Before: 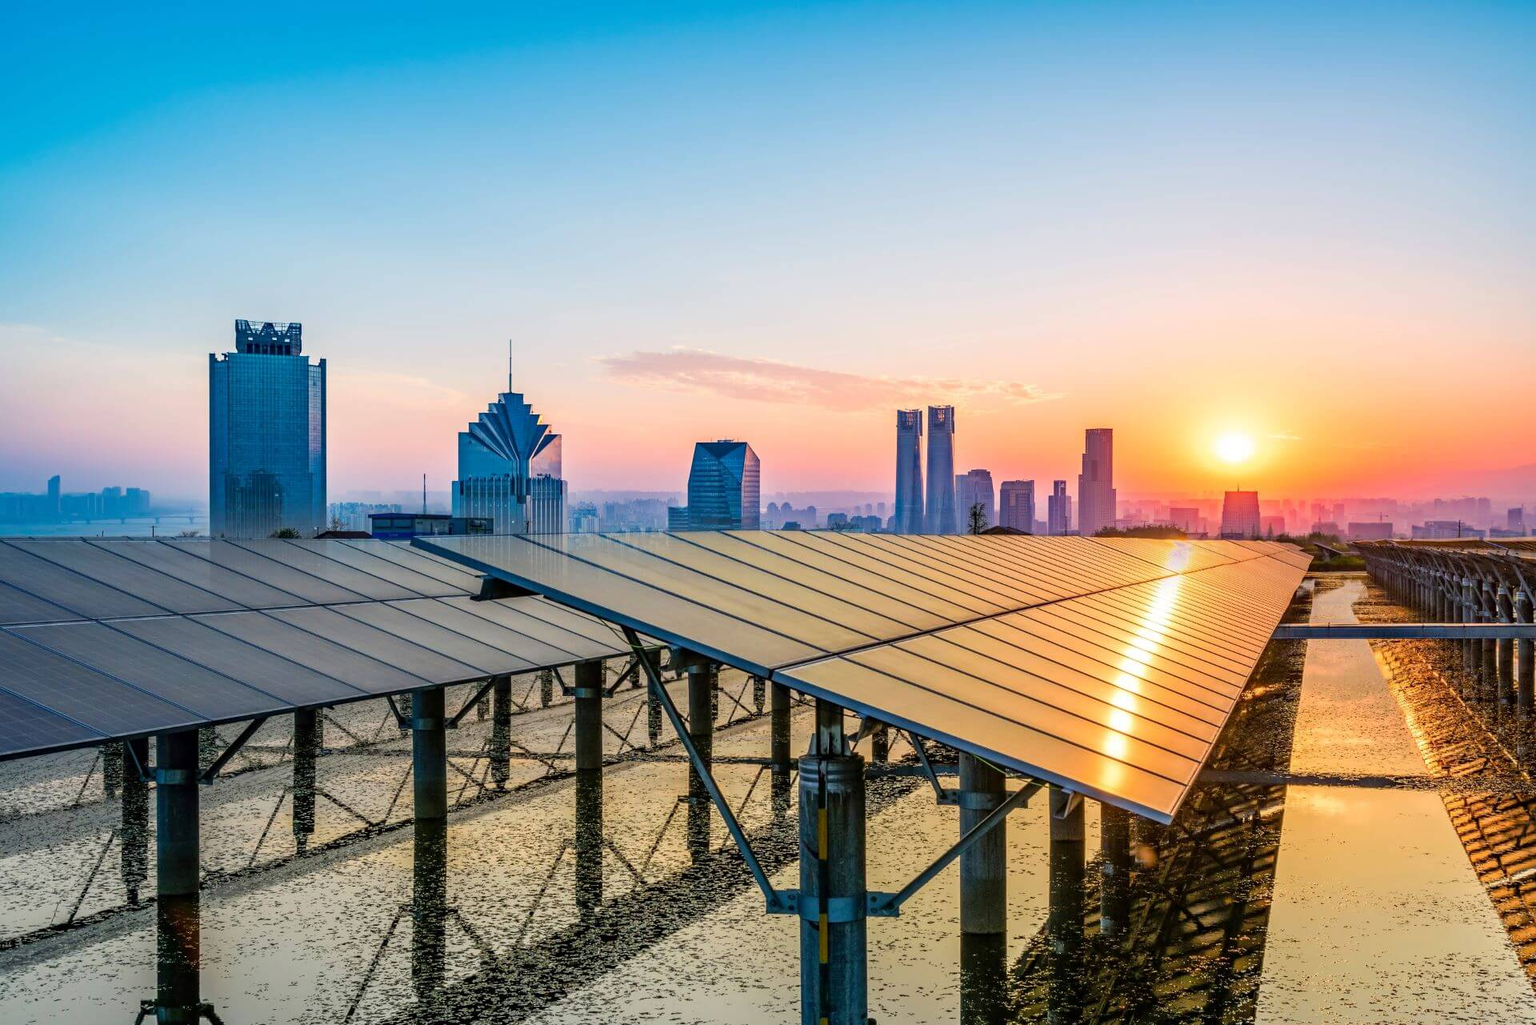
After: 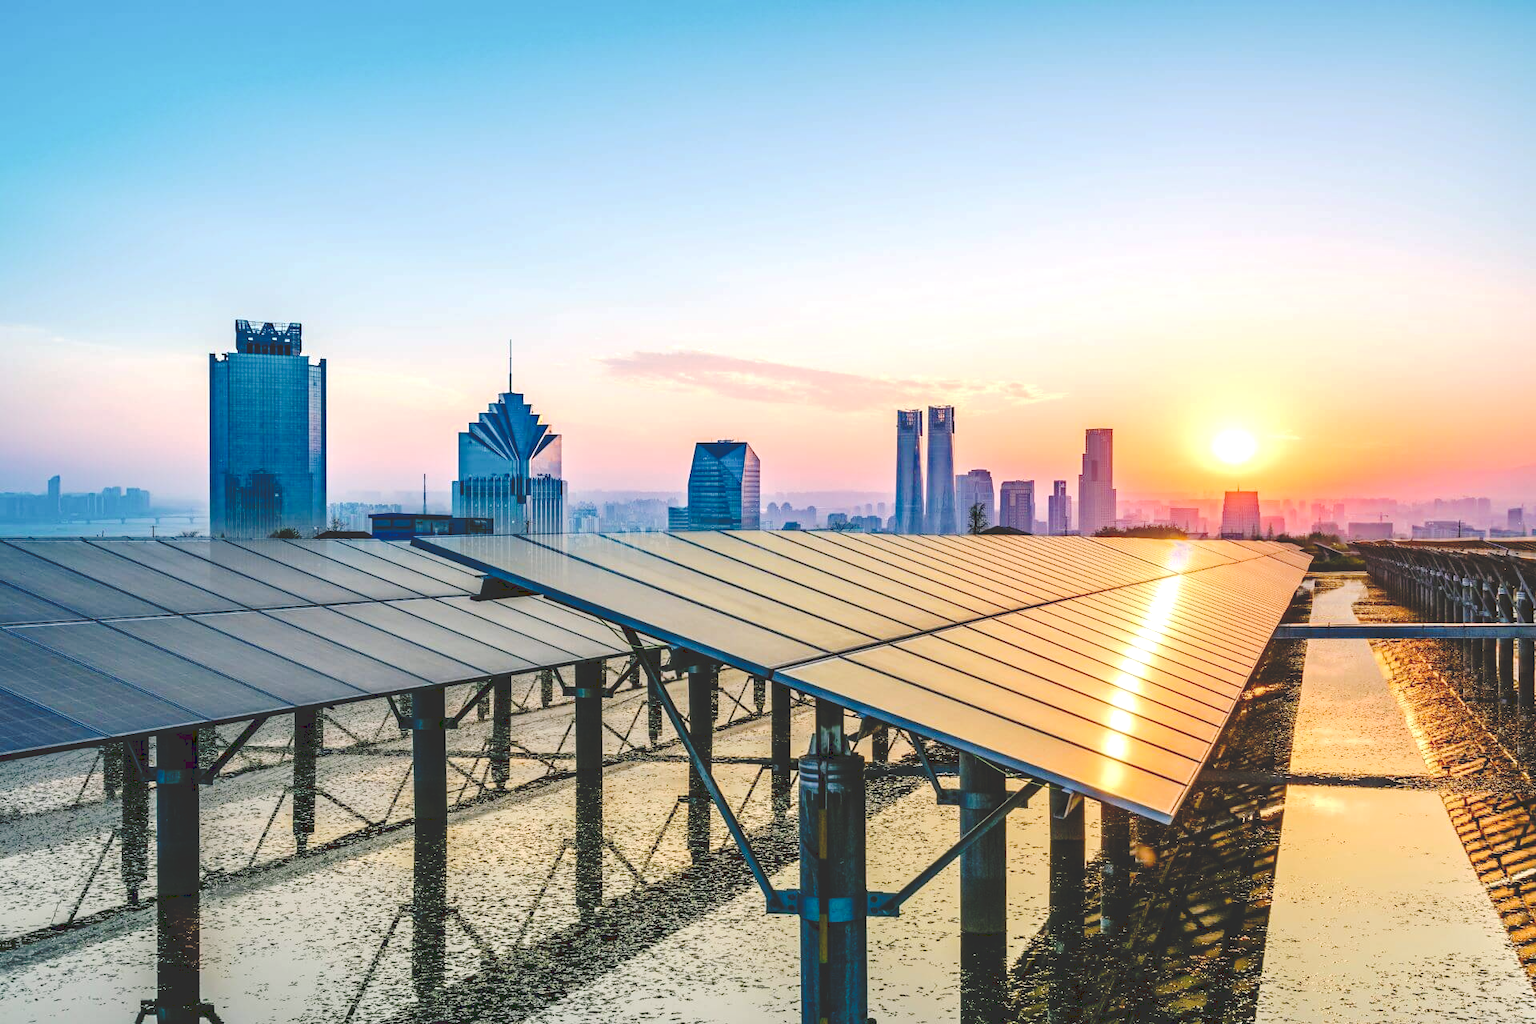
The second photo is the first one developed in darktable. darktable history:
tone curve: curves: ch0 [(0, 0) (0.003, 0.177) (0.011, 0.177) (0.025, 0.176) (0.044, 0.178) (0.069, 0.186) (0.1, 0.194) (0.136, 0.203) (0.177, 0.223) (0.224, 0.255) (0.277, 0.305) (0.335, 0.383) (0.399, 0.467) (0.468, 0.546) (0.543, 0.616) (0.623, 0.694) (0.709, 0.764) (0.801, 0.834) (0.898, 0.901) (1, 1)], preserve colors none
color balance rgb: shadows lift › chroma 2.063%, shadows lift › hue 187.06°, linear chroma grading › global chroma -15.785%, perceptual saturation grading › global saturation 14.807%, perceptual brilliance grading › highlights 10.222%, perceptual brilliance grading › mid-tones 5.607%
